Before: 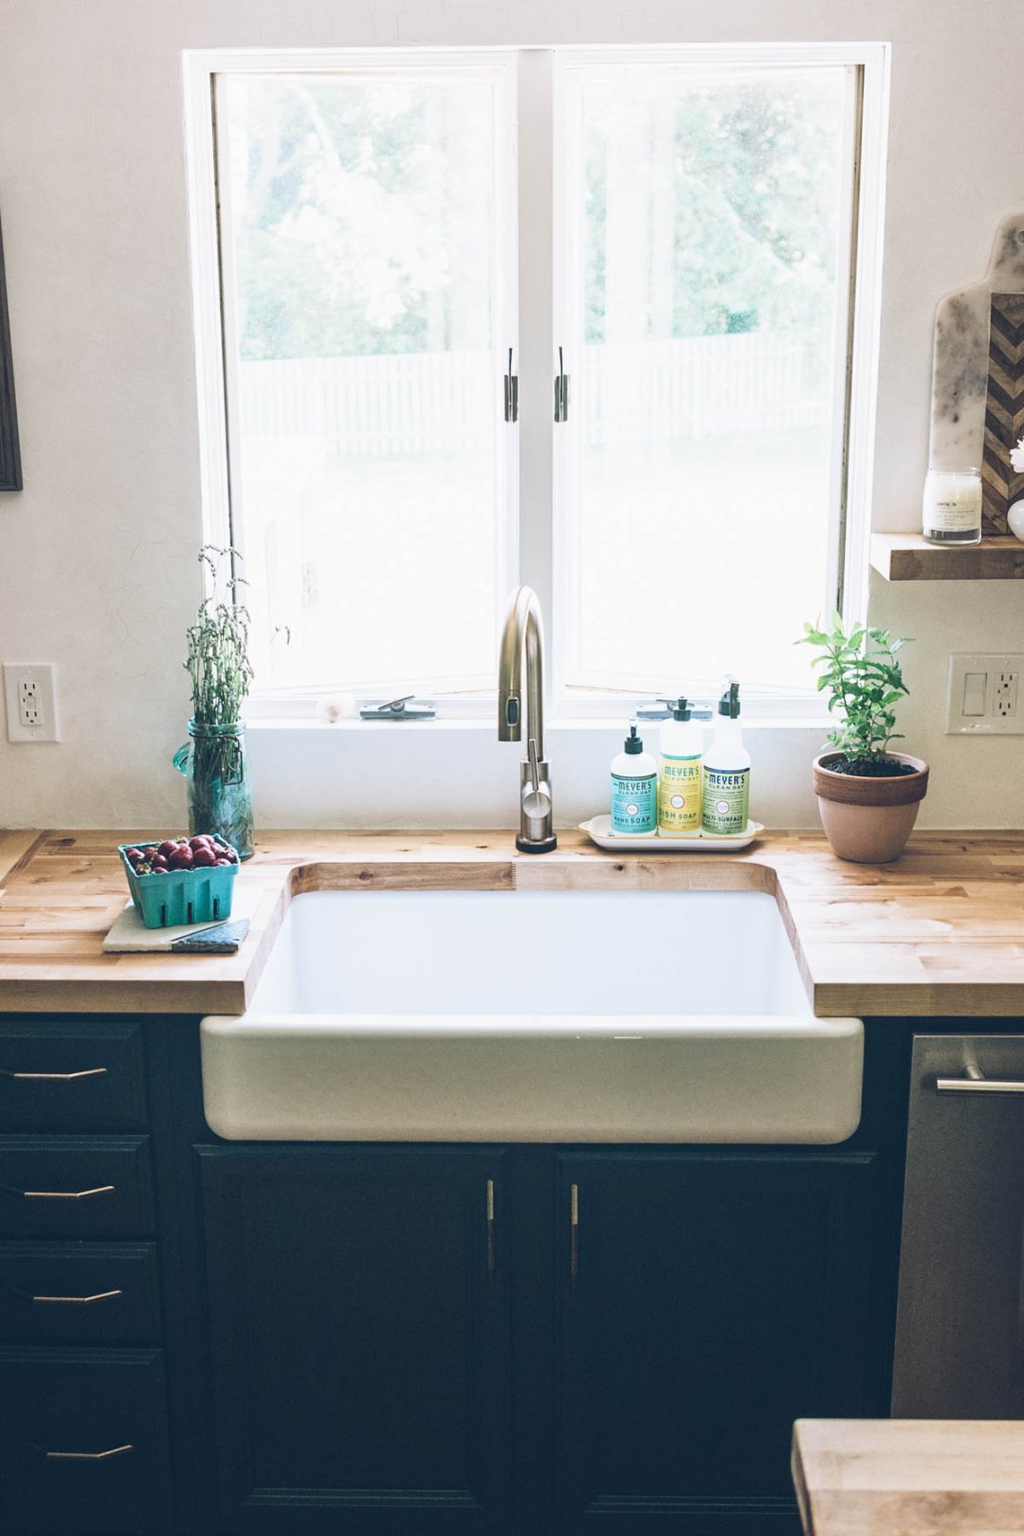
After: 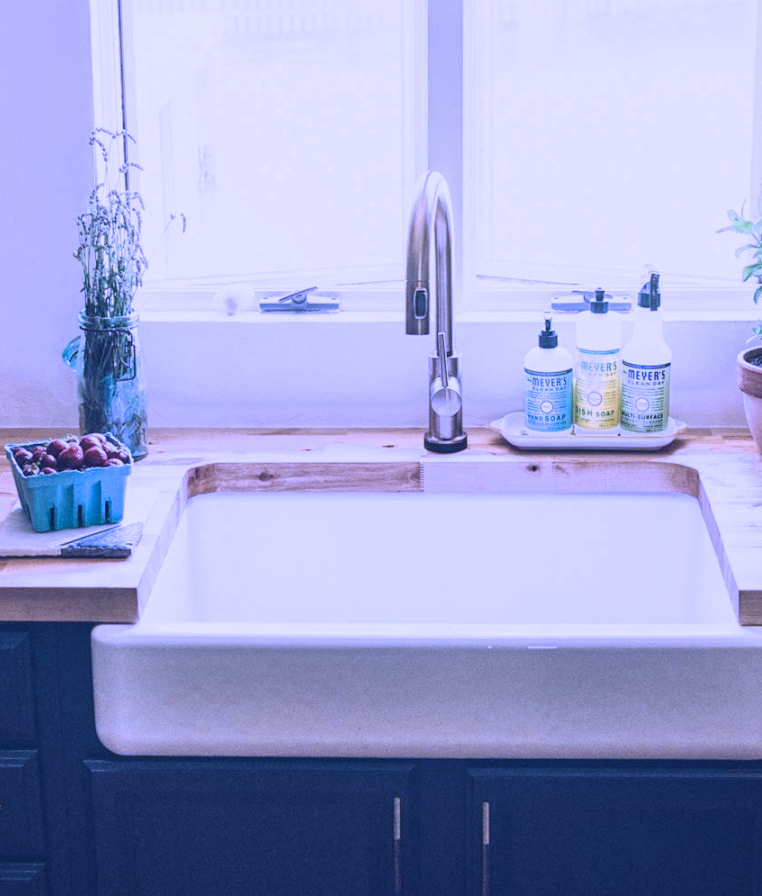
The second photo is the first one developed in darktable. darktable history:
crop: left 11.123%, top 27.61%, right 18.3%, bottom 17.034%
filmic rgb: black relative exposure -16 EV, white relative exposure 2.93 EV, hardness 10.04, color science v6 (2022)
white balance: red 0.98, blue 1.61
local contrast: highlights 100%, shadows 100%, detail 120%, midtone range 0.2
